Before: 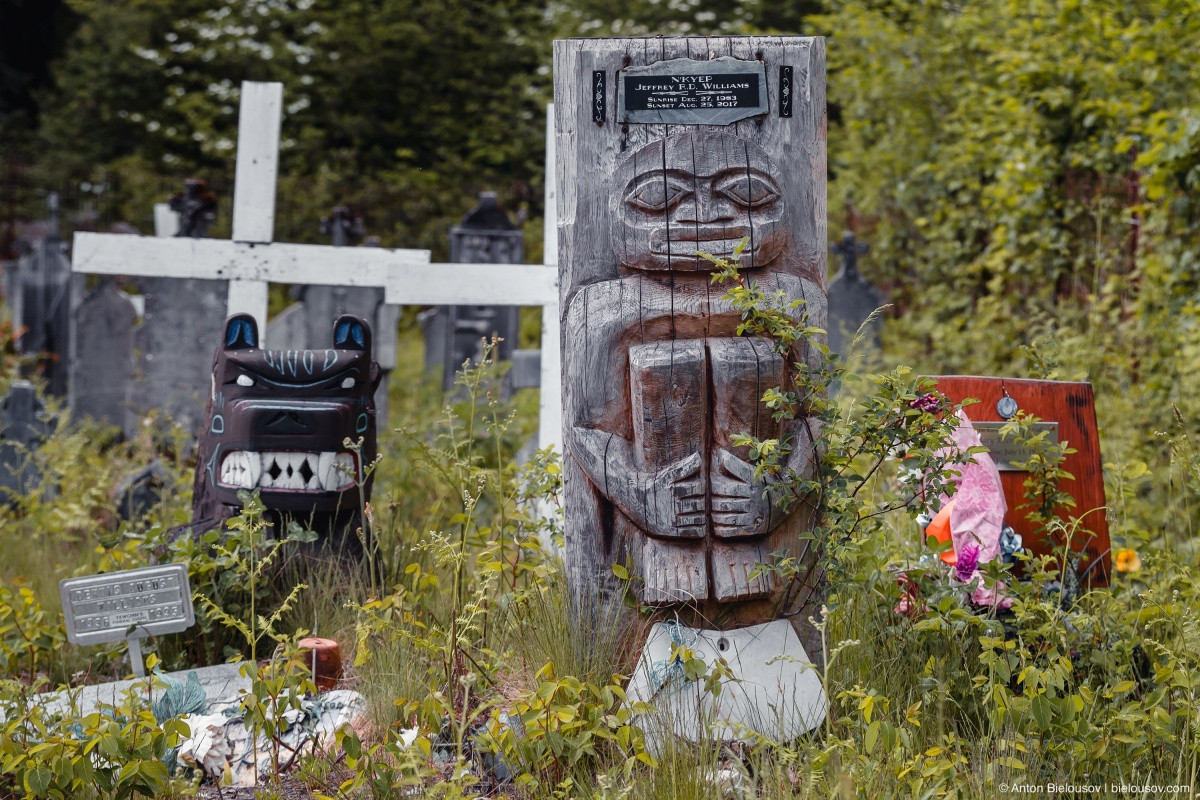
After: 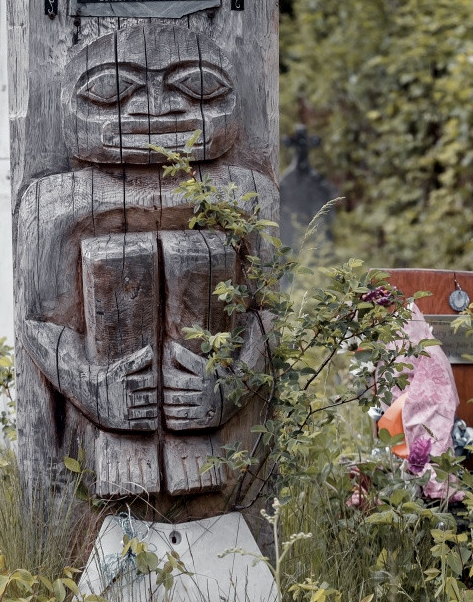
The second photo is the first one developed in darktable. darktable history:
crop: left 45.721%, top 13.393%, right 14.118%, bottom 10.01%
color correction: saturation 0.57
exposure: black level correction 0.005, exposure 0.014 EV, compensate highlight preservation false
